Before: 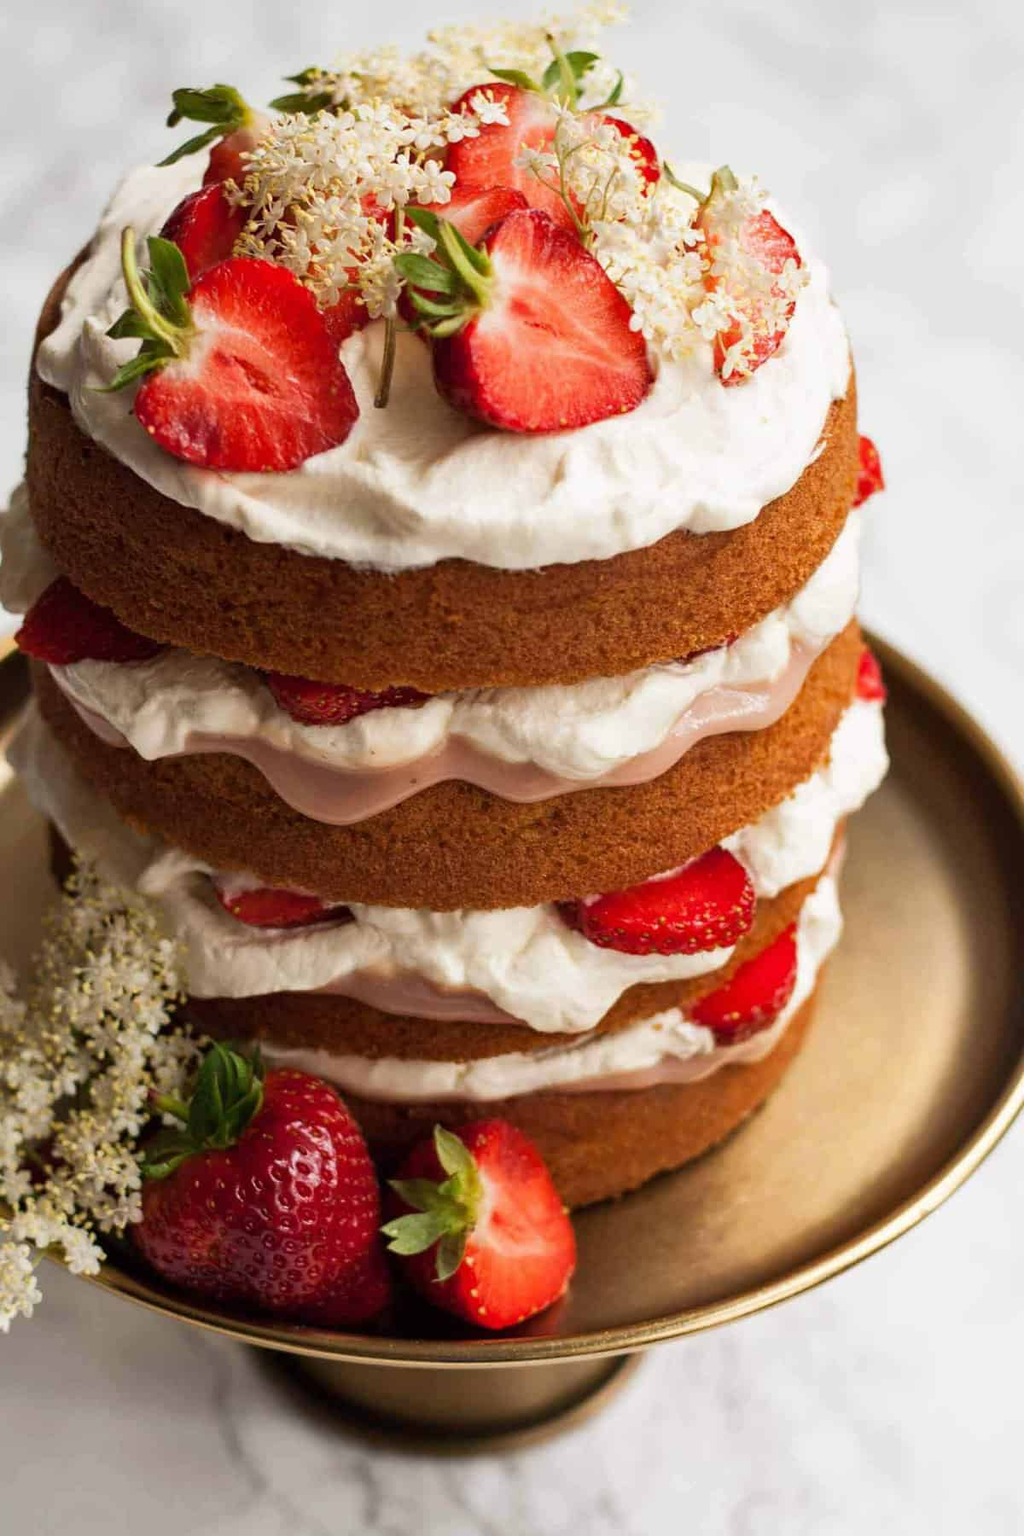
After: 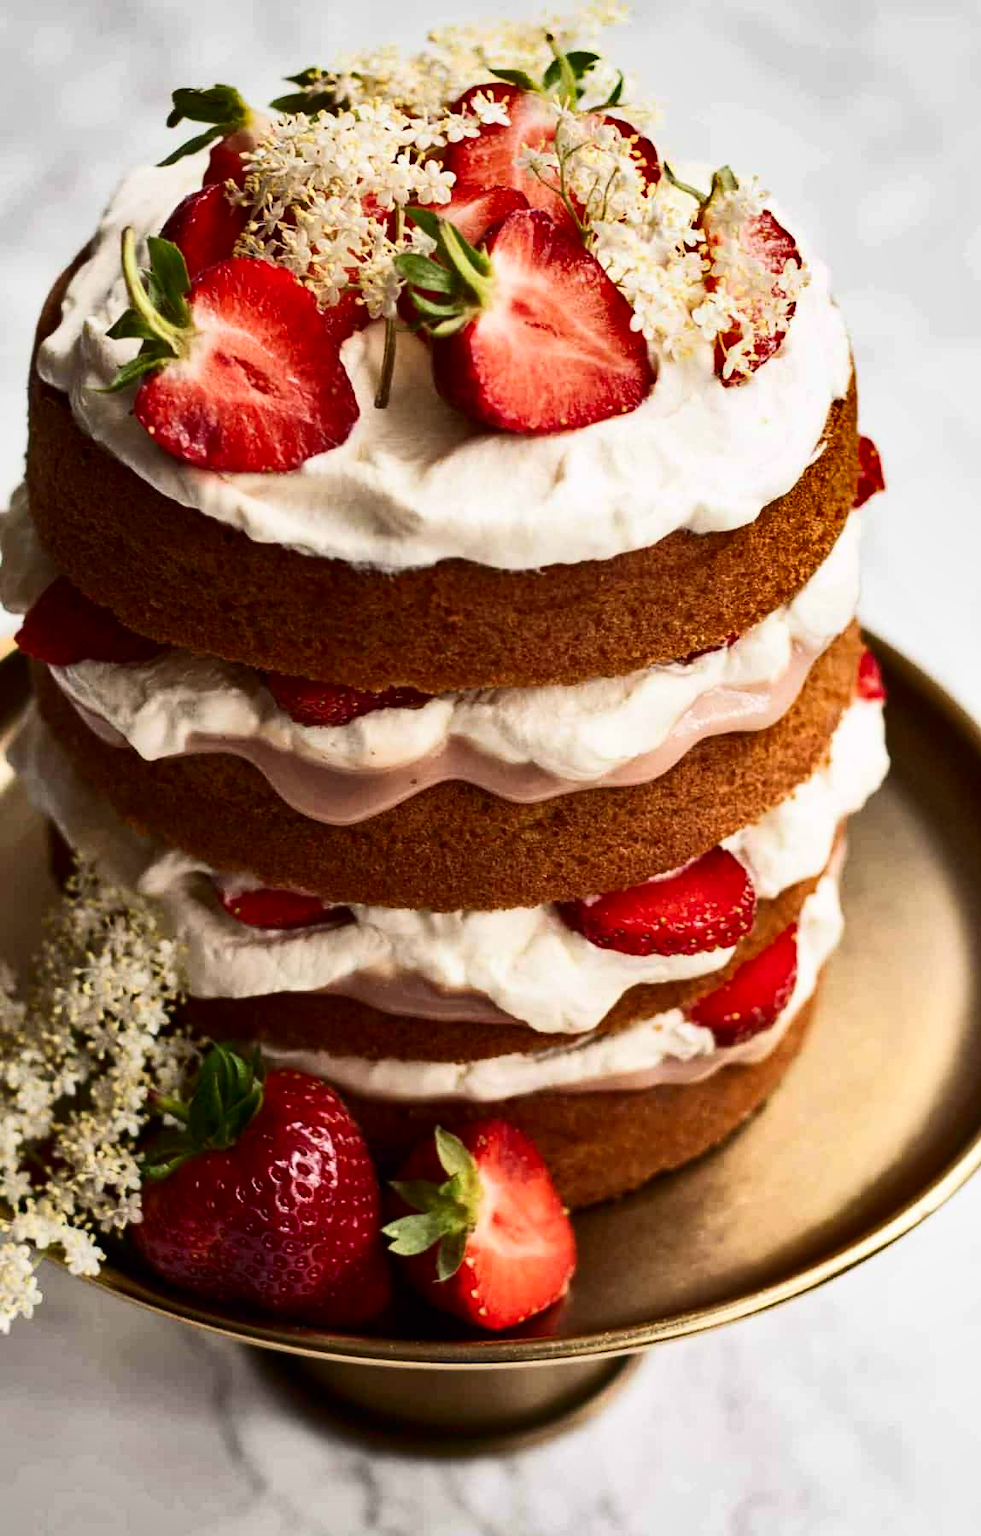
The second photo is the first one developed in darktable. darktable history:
shadows and highlights: radius 108.52, shadows 23.73, highlights -59.32, low approximation 0.01, soften with gaussian
crop: right 4.126%, bottom 0.031%
contrast brightness saturation: contrast 0.28
